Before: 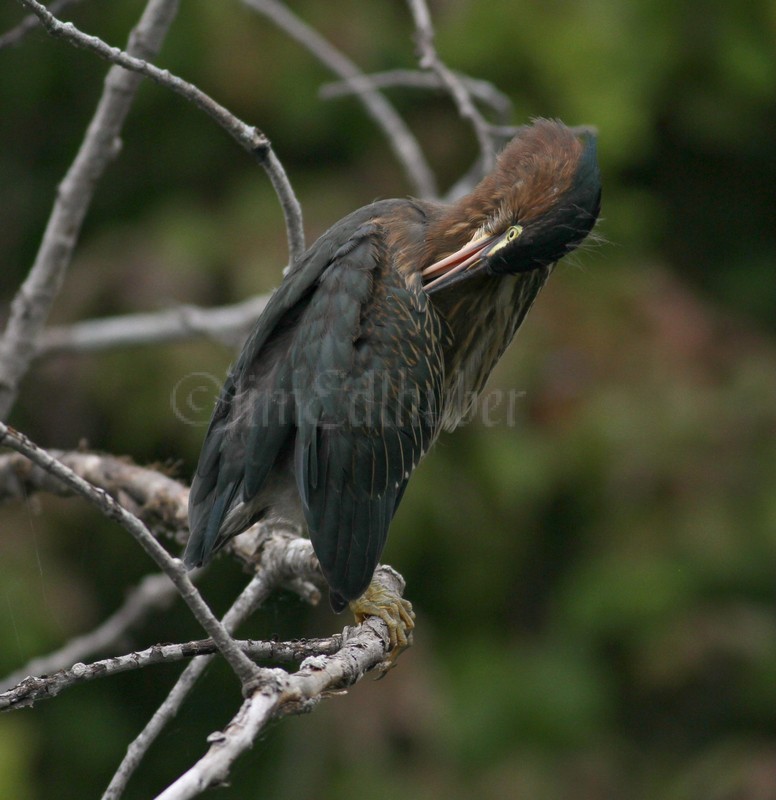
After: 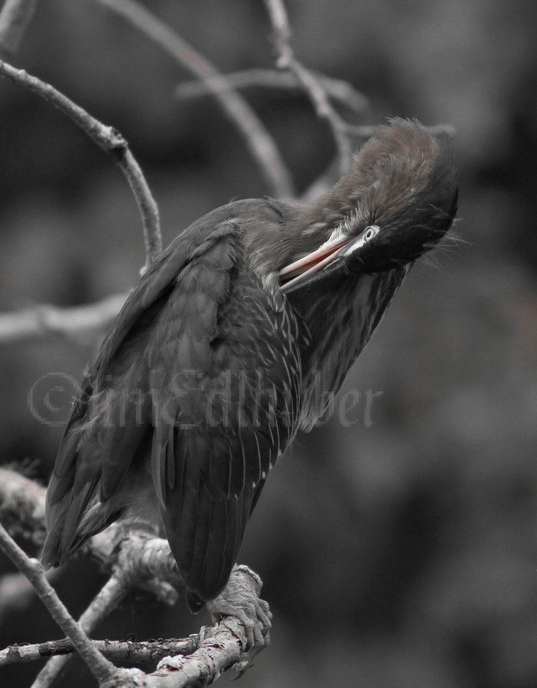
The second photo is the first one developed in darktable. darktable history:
crop: left 18.479%, right 12.2%, bottom 13.971%
contrast brightness saturation: contrast 0.1, brightness 0.03, saturation 0.09
color zones: curves: ch0 [(0, 0.278) (0.143, 0.5) (0.286, 0.5) (0.429, 0.5) (0.571, 0.5) (0.714, 0.5) (0.857, 0.5) (1, 0.5)]; ch1 [(0, 1) (0.143, 0.165) (0.286, 0) (0.429, 0) (0.571, 0) (0.714, 0) (0.857, 0.5) (1, 0.5)]; ch2 [(0, 0.508) (0.143, 0.5) (0.286, 0.5) (0.429, 0.5) (0.571, 0.5) (0.714, 0.5) (0.857, 0.5) (1, 0.5)]
